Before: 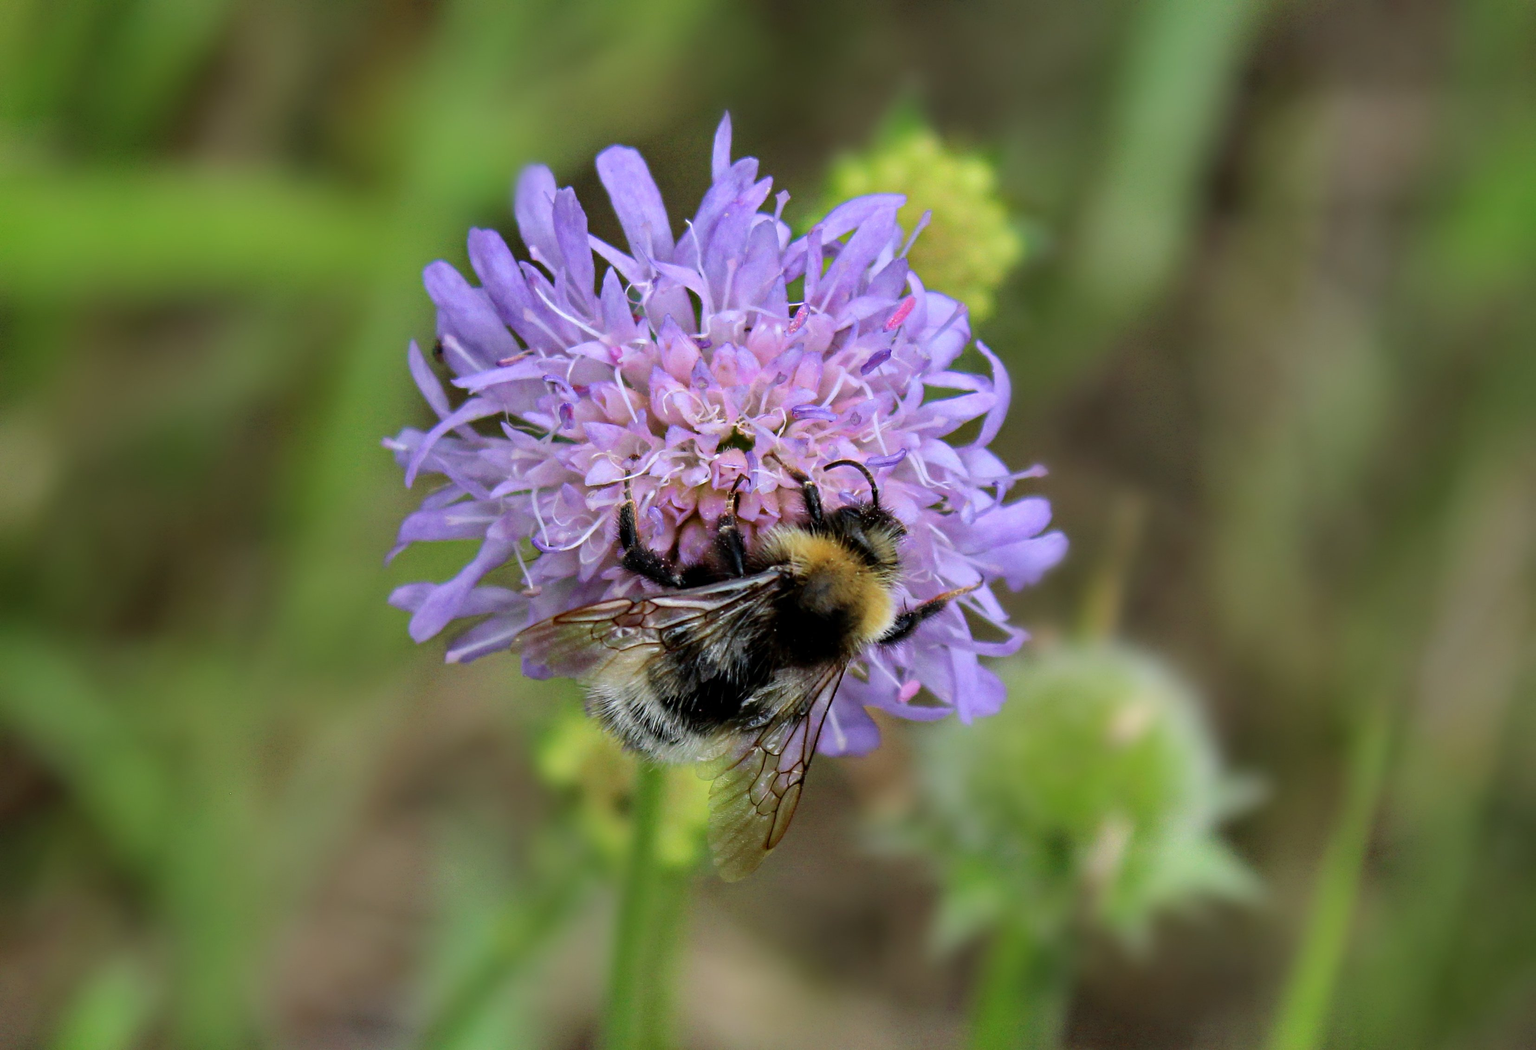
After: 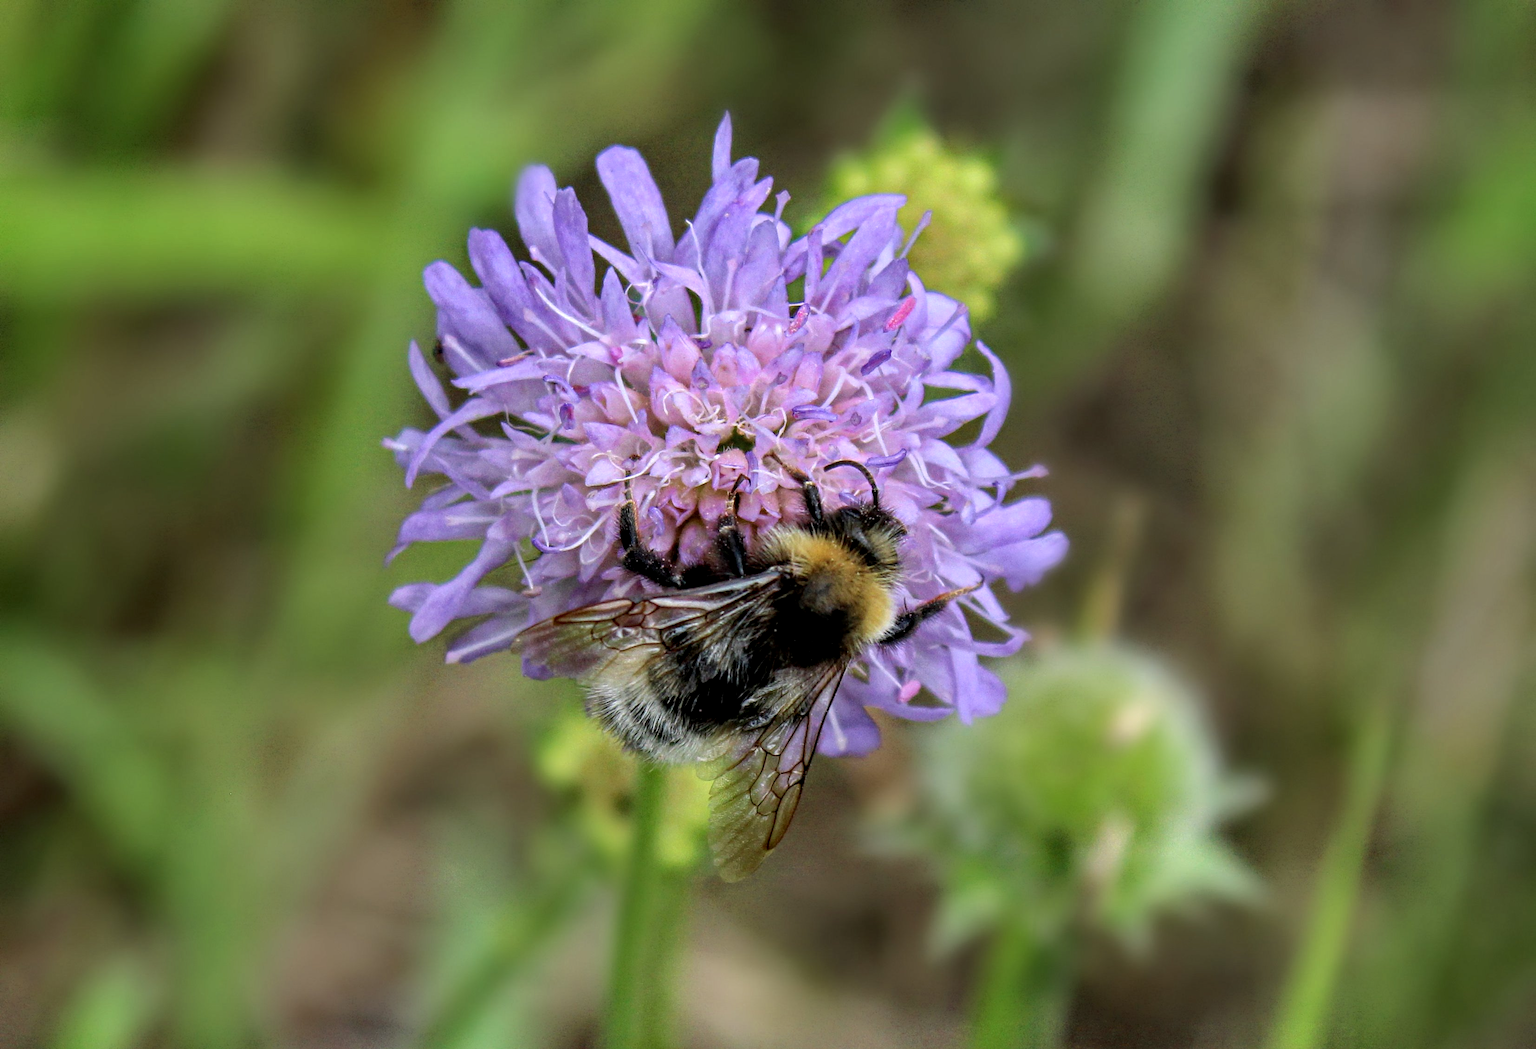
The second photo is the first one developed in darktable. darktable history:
local contrast: highlights 94%, shadows 88%, detail 160%, midtone range 0.2
